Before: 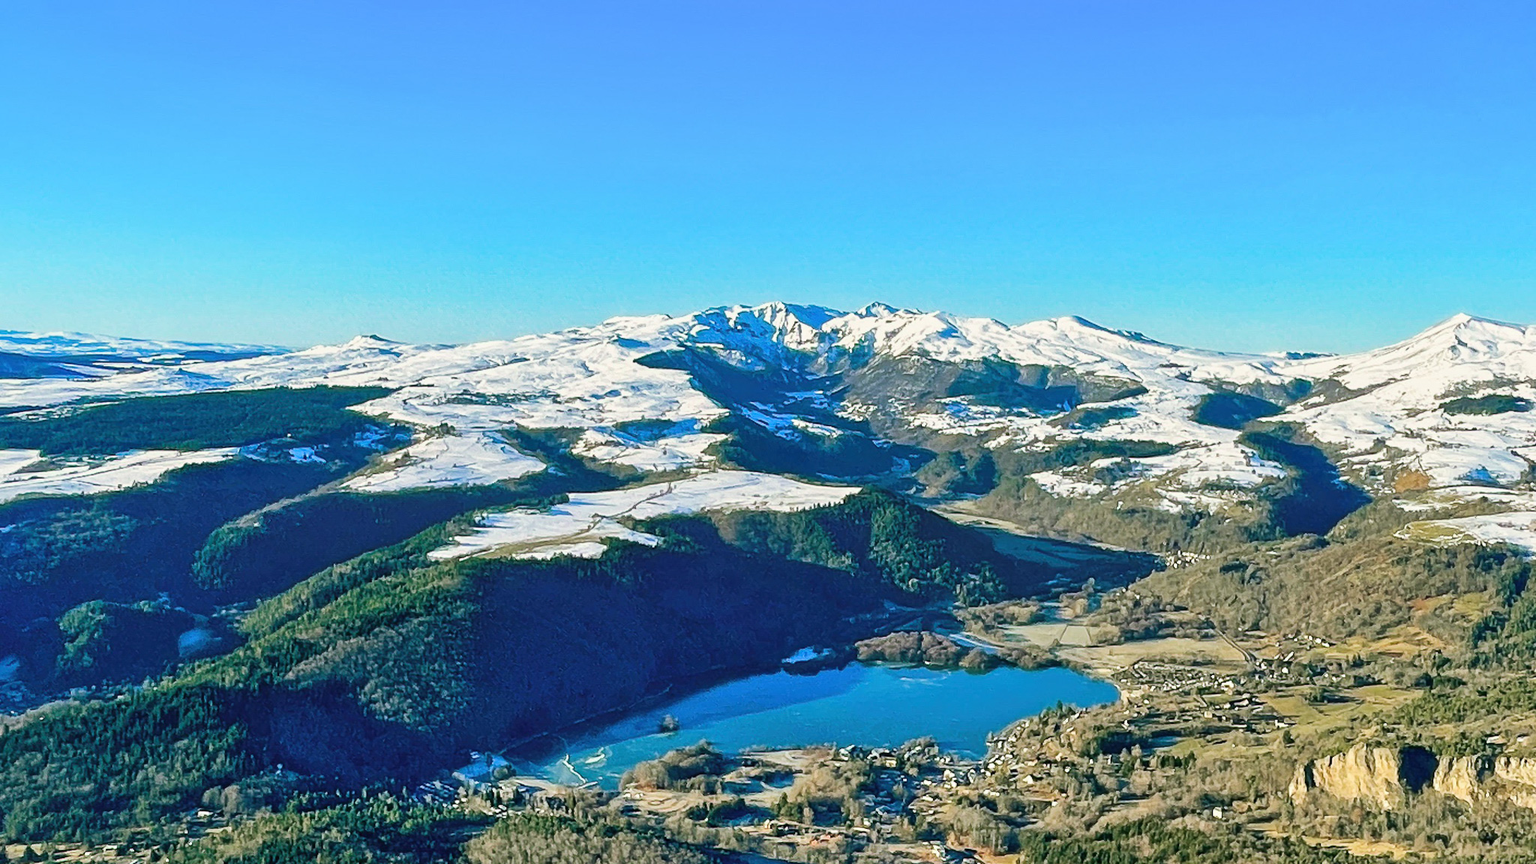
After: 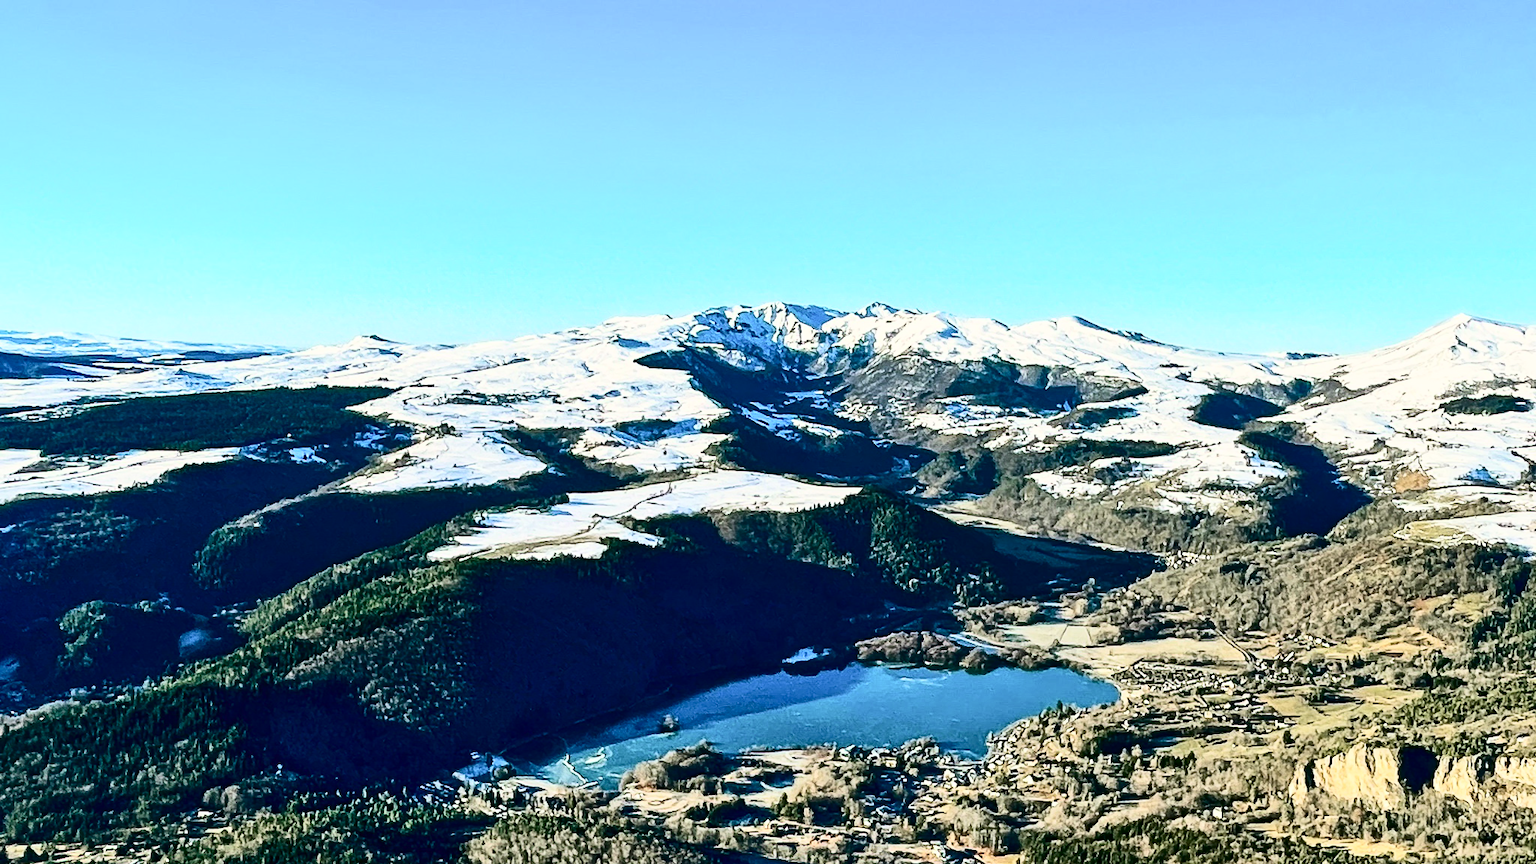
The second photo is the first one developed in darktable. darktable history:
contrast brightness saturation: contrast 0.494, saturation -0.09
